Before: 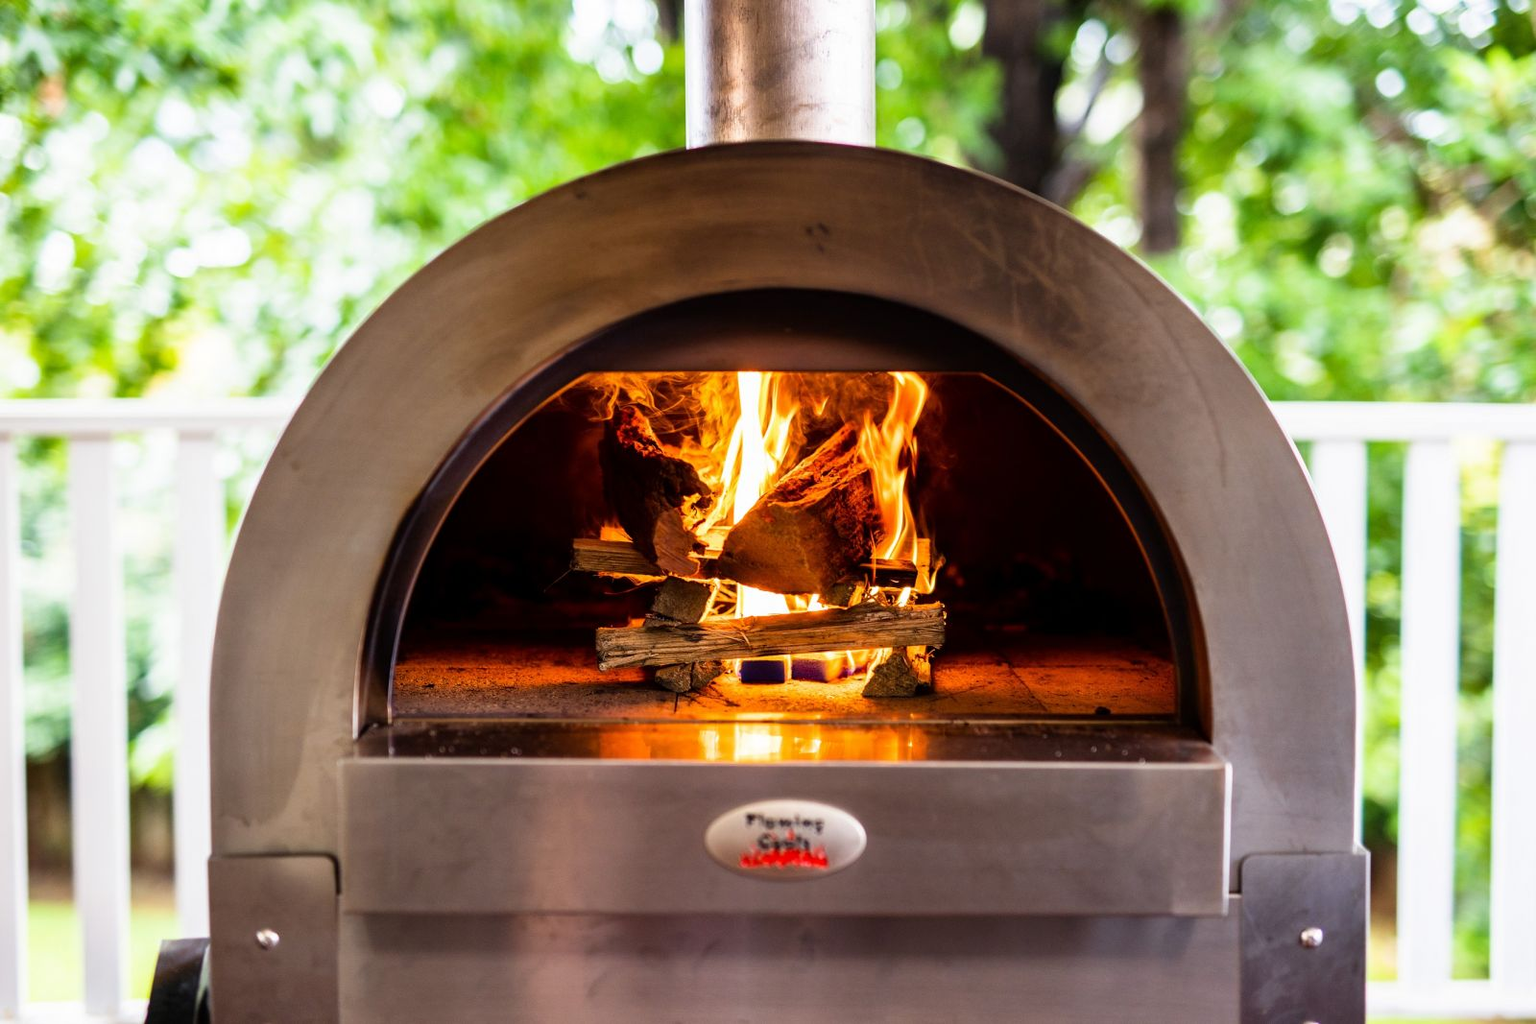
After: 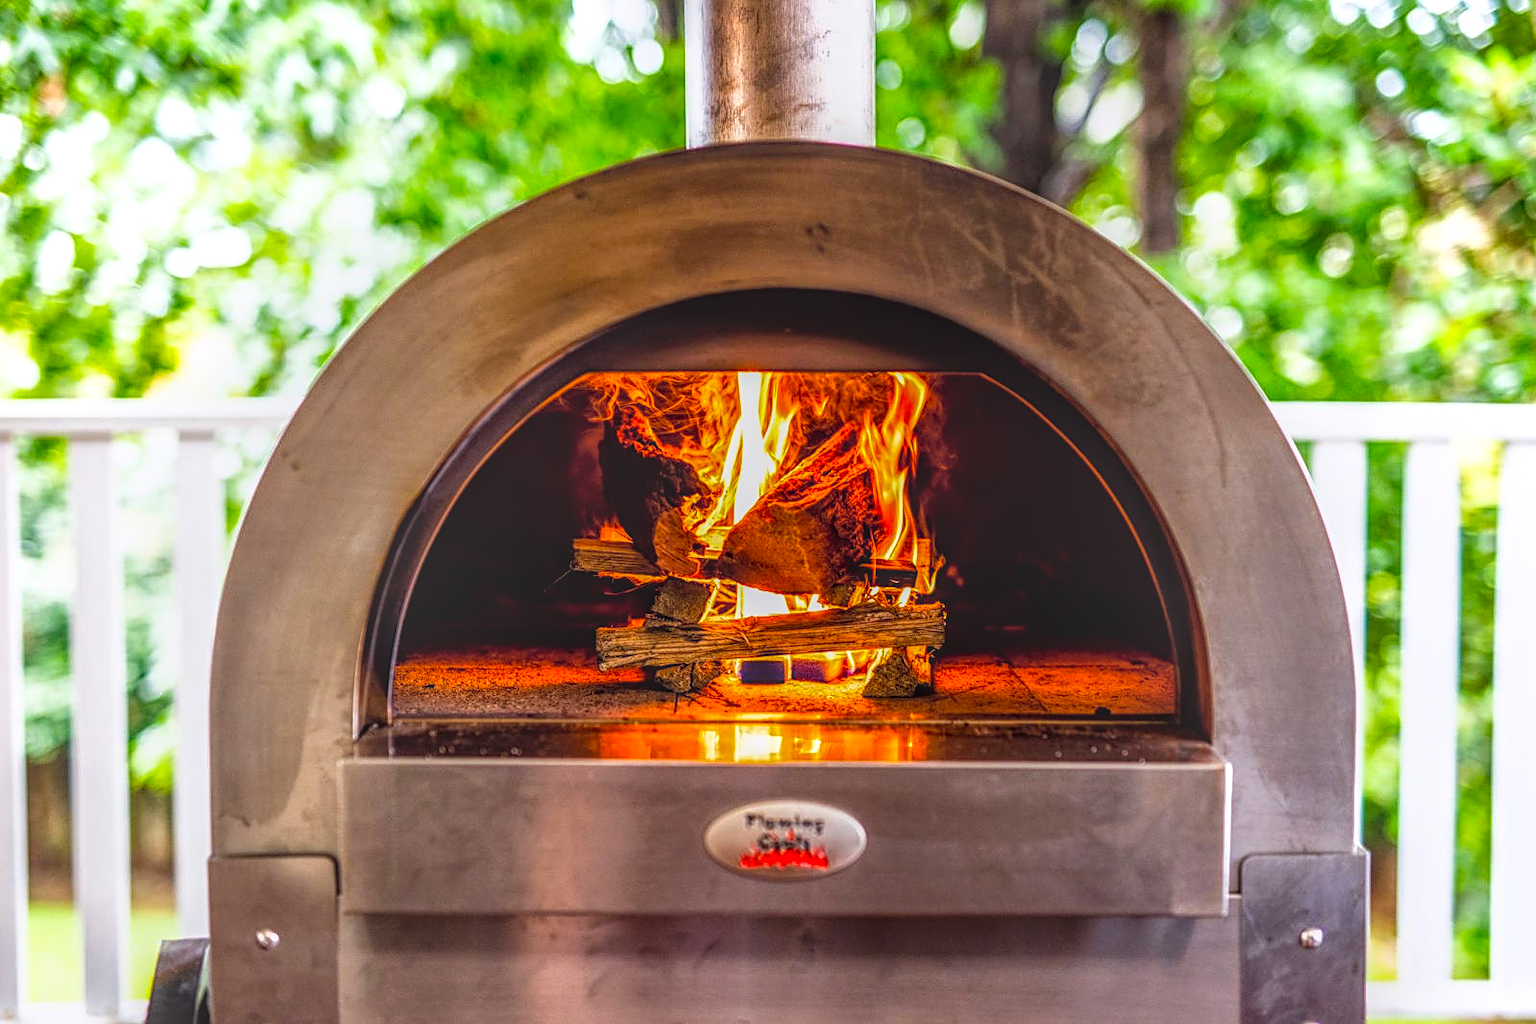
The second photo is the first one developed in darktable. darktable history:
color balance: lift [1, 1.001, 0.999, 1.001], gamma [1, 1.004, 1.007, 0.993], gain [1, 0.991, 0.987, 1.013], contrast 7.5%, contrast fulcrum 10%, output saturation 115%
sharpen: on, module defaults
local contrast: highlights 20%, shadows 30%, detail 200%, midtone range 0.2
